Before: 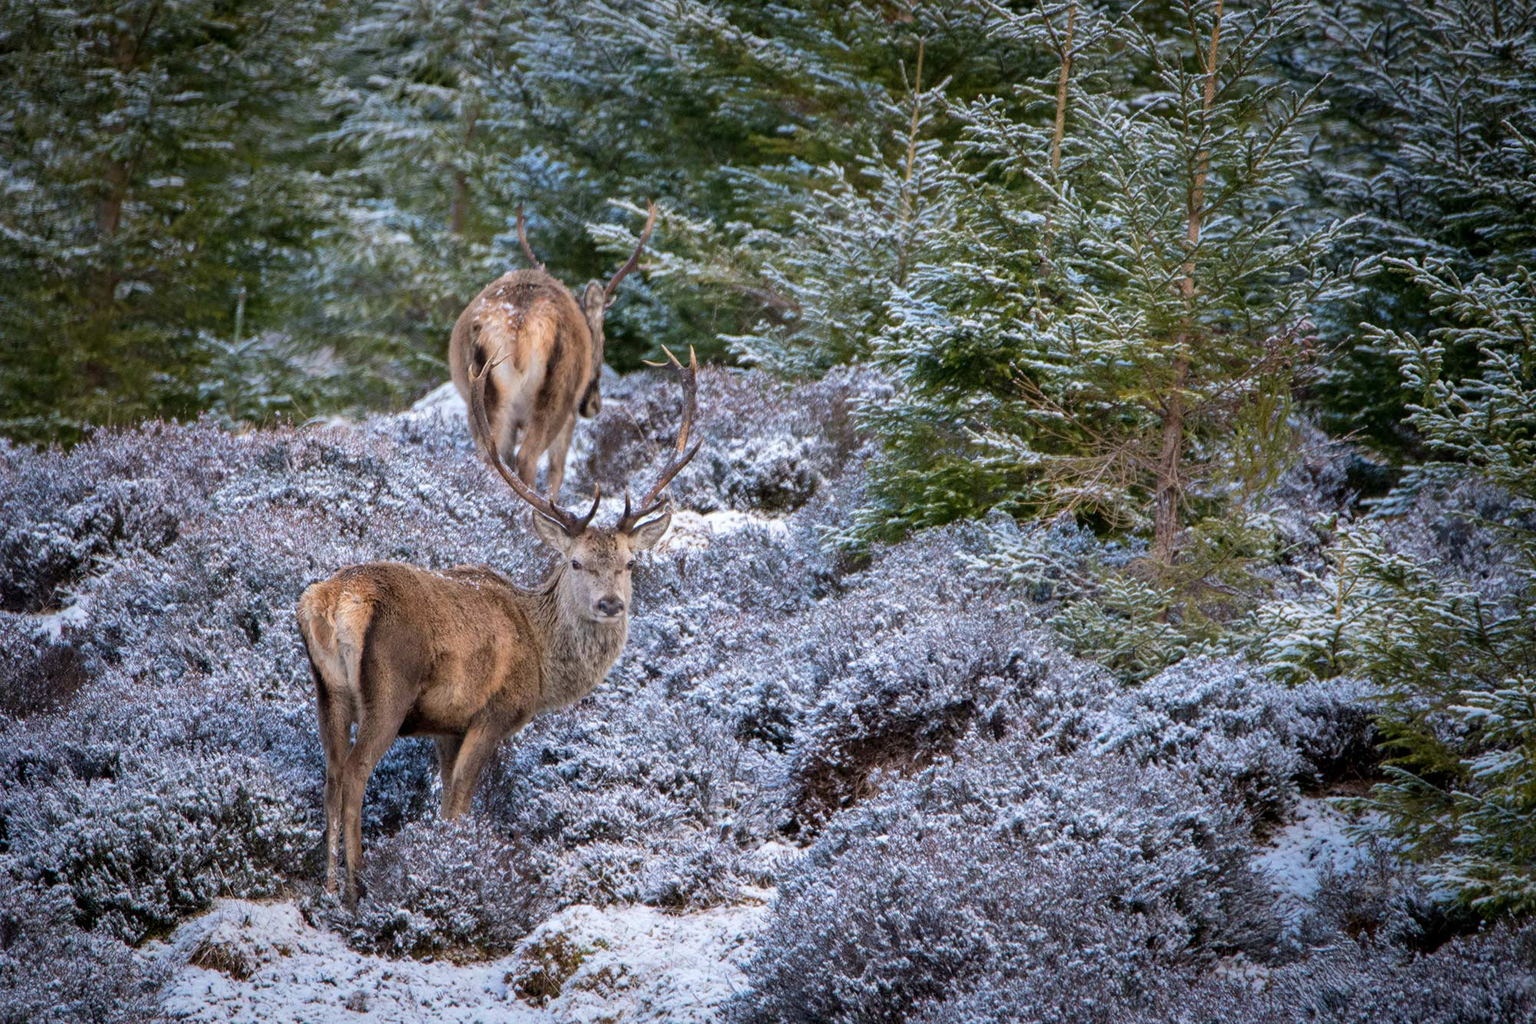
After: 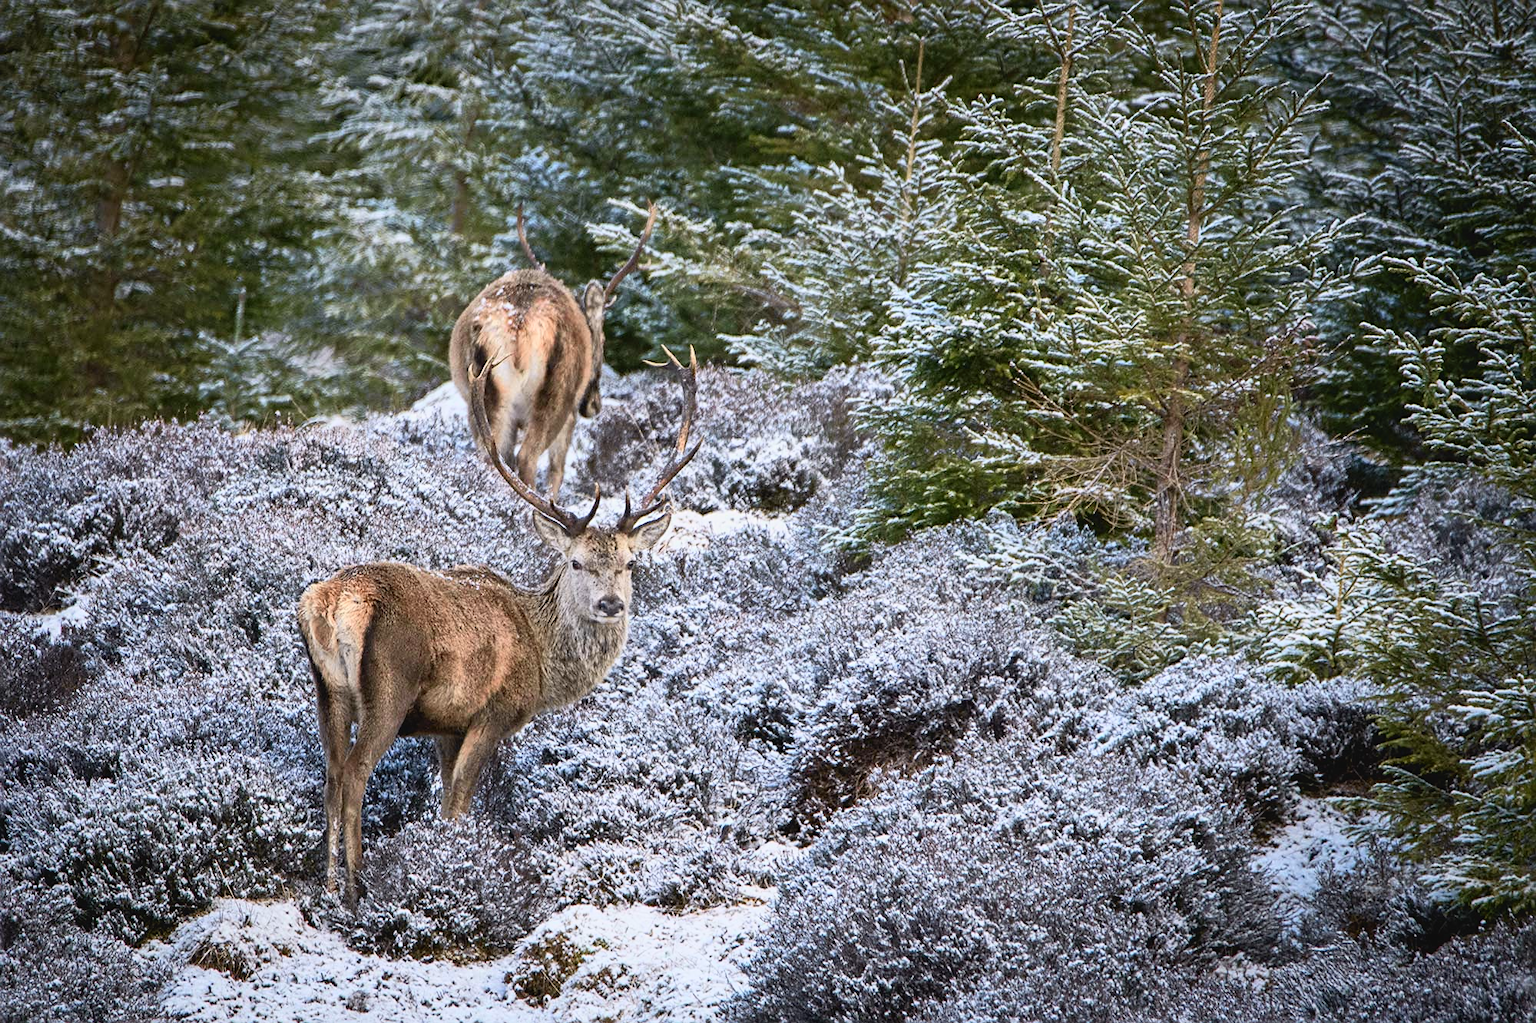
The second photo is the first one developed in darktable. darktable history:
tone curve: curves: ch0 [(0, 0.038) (0.193, 0.212) (0.461, 0.502) (0.629, 0.731) (0.838, 0.916) (1, 0.967)]; ch1 [(0, 0) (0.35, 0.356) (0.45, 0.453) (0.504, 0.503) (0.532, 0.524) (0.558, 0.559) (0.735, 0.762) (1, 1)]; ch2 [(0, 0) (0.281, 0.266) (0.456, 0.469) (0.5, 0.5) (0.533, 0.545) (0.606, 0.607) (0.646, 0.654) (1, 1)], color space Lab, independent channels, preserve colors none
sharpen: on, module defaults
